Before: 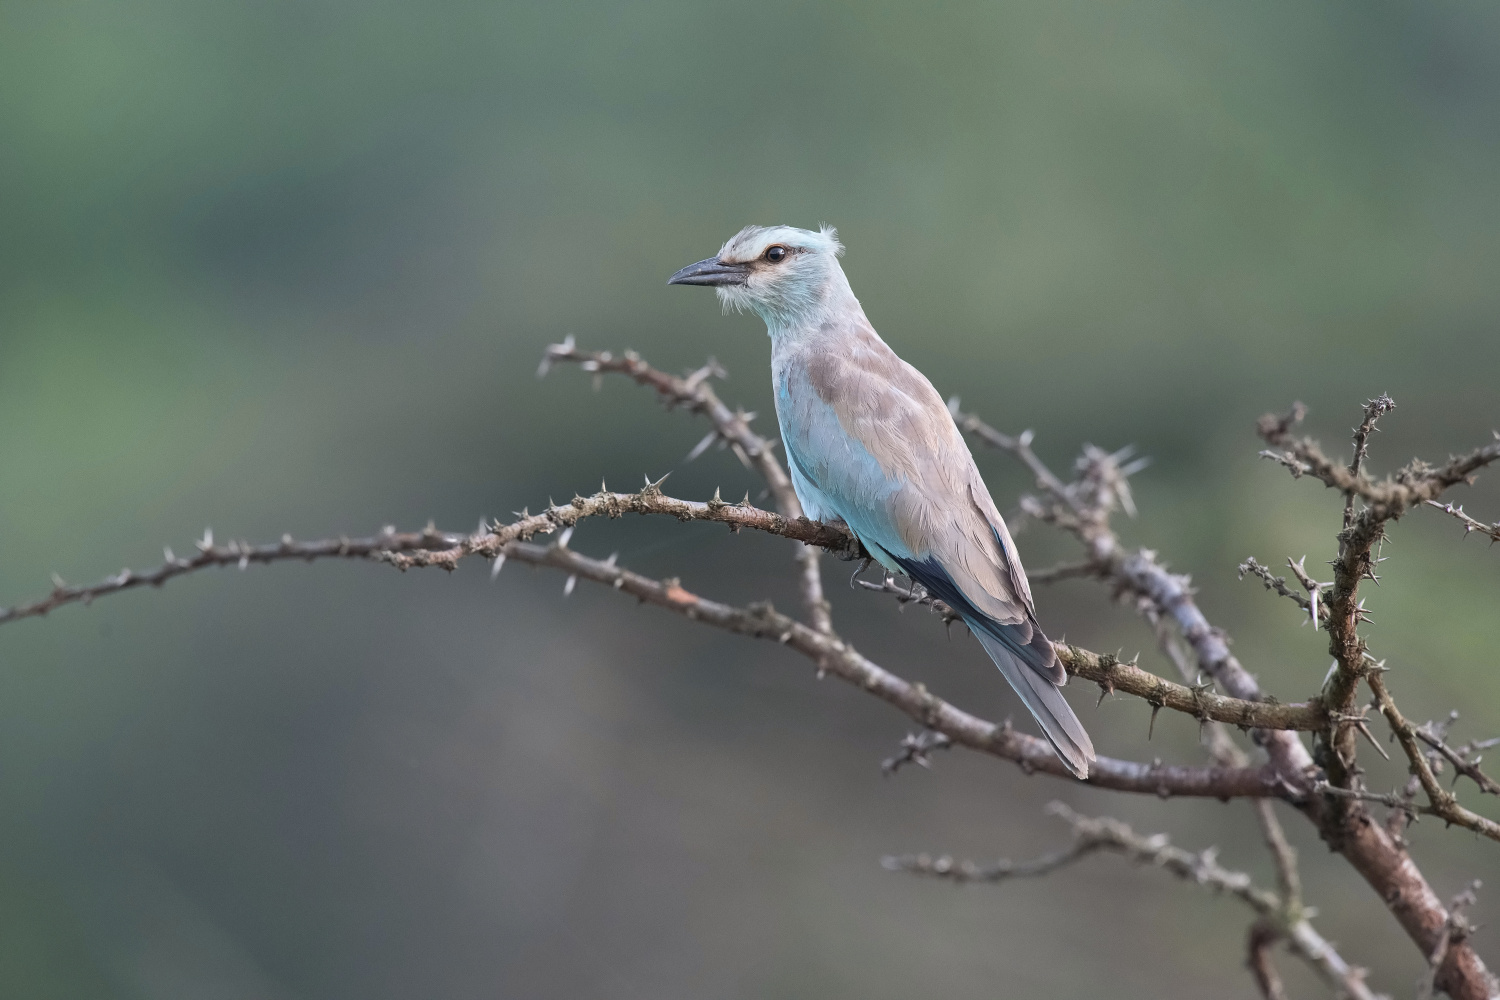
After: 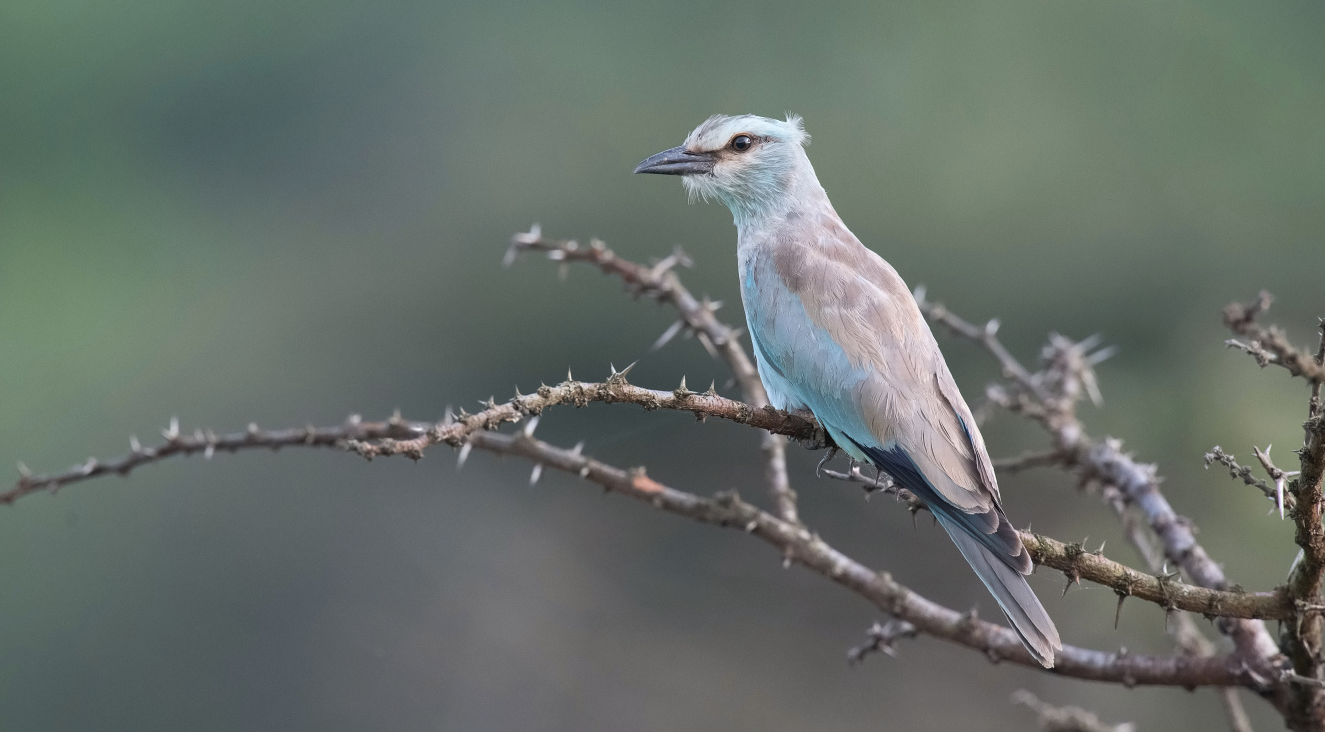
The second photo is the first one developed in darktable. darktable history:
crop and rotate: left 2.327%, top 11.123%, right 9.328%, bottom 15.669%
